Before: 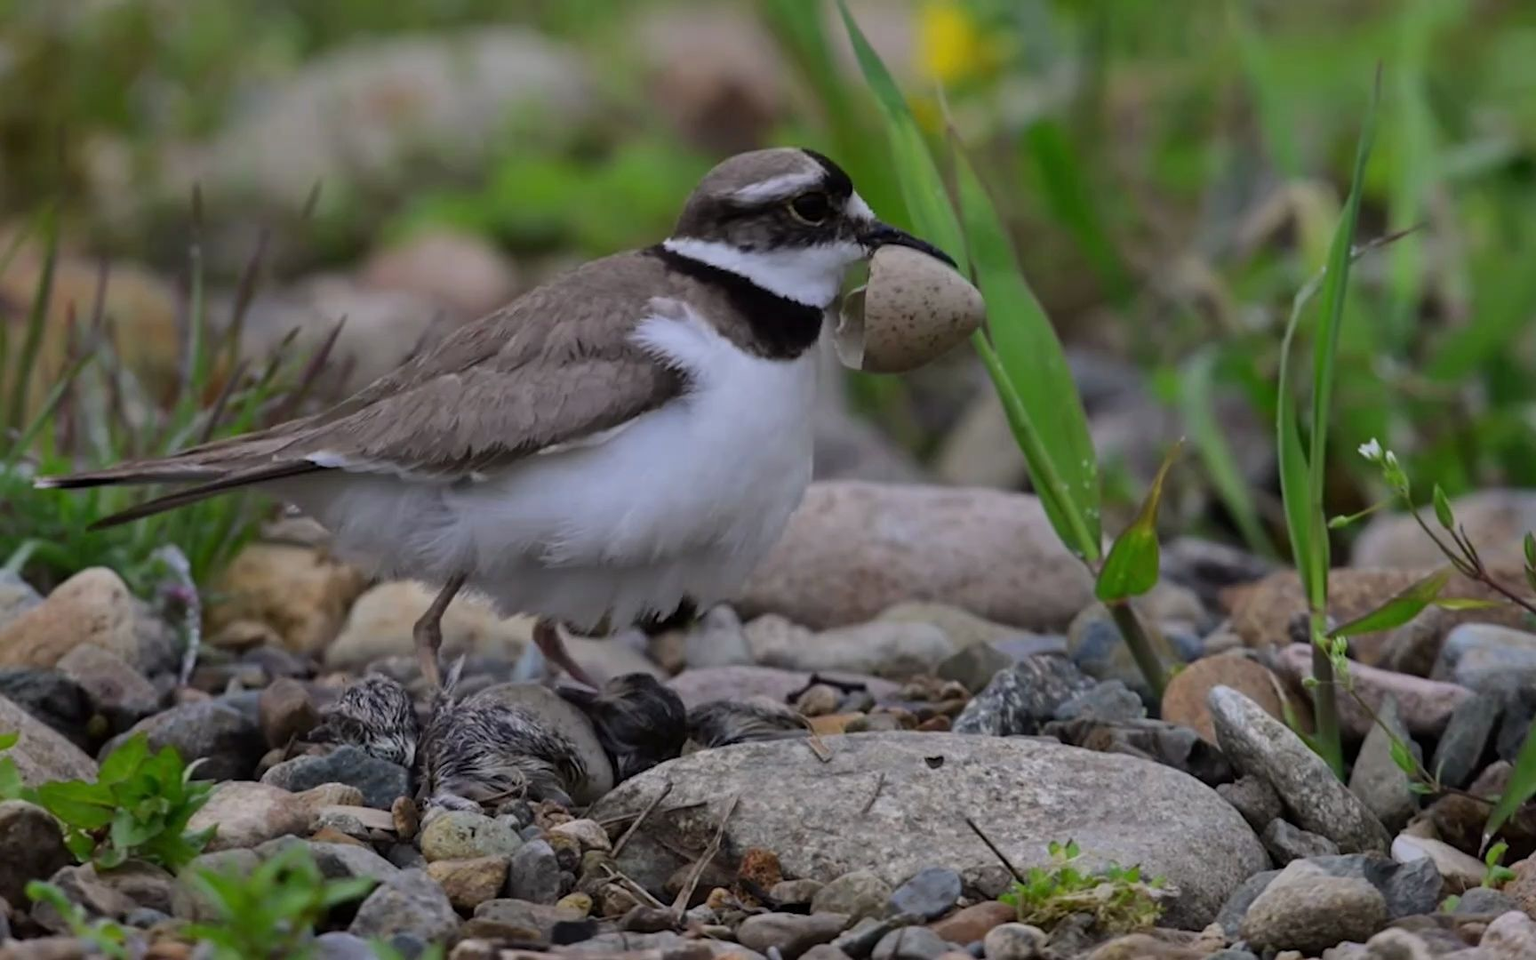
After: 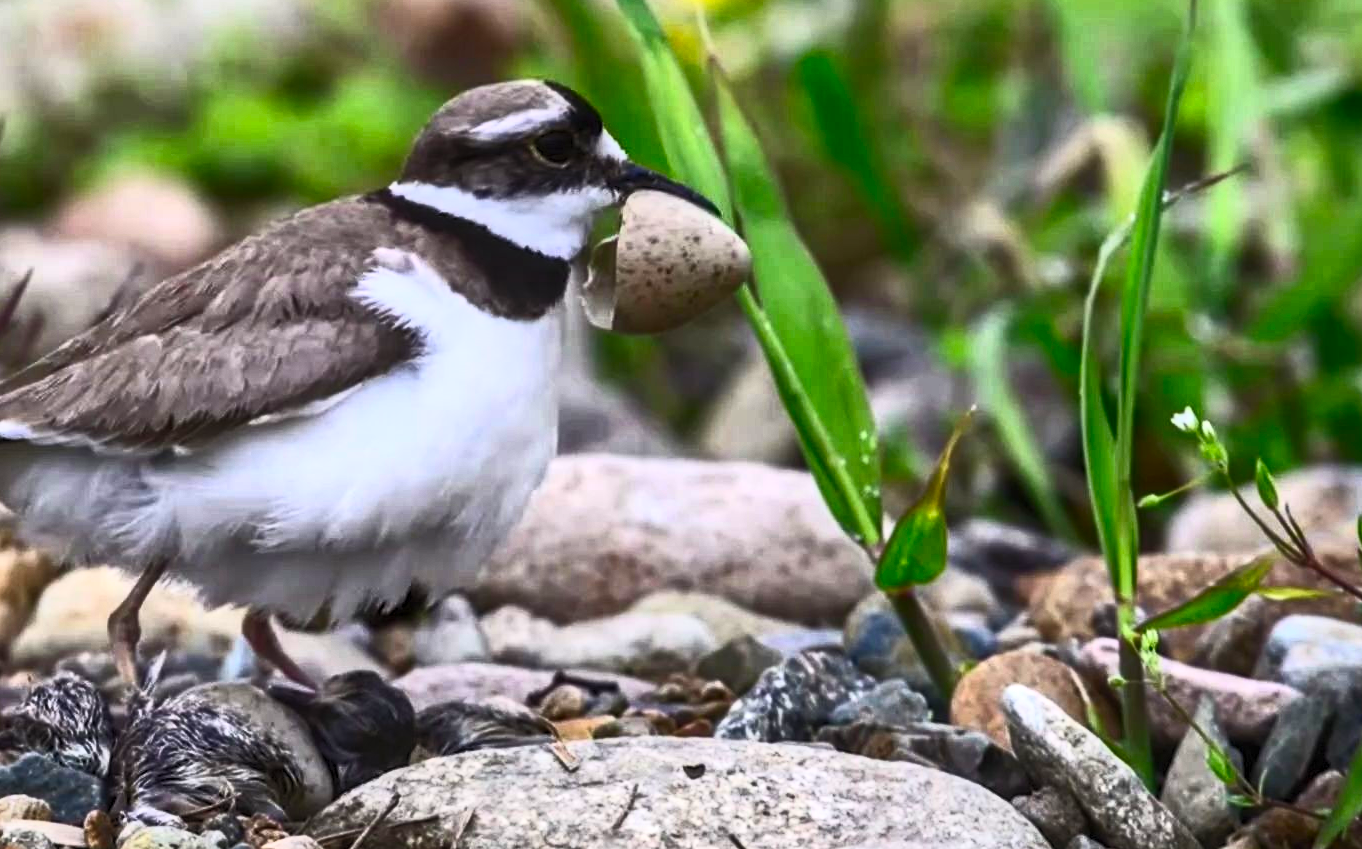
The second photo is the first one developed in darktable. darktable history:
crop and rotate: left 20.685%, top 8.067%, right 0.458%, bottom 13.283%
local contrast: on, module defaults
contrast brightness saturation: contrast 0.826, brightness 0.605, saturation 0.58
